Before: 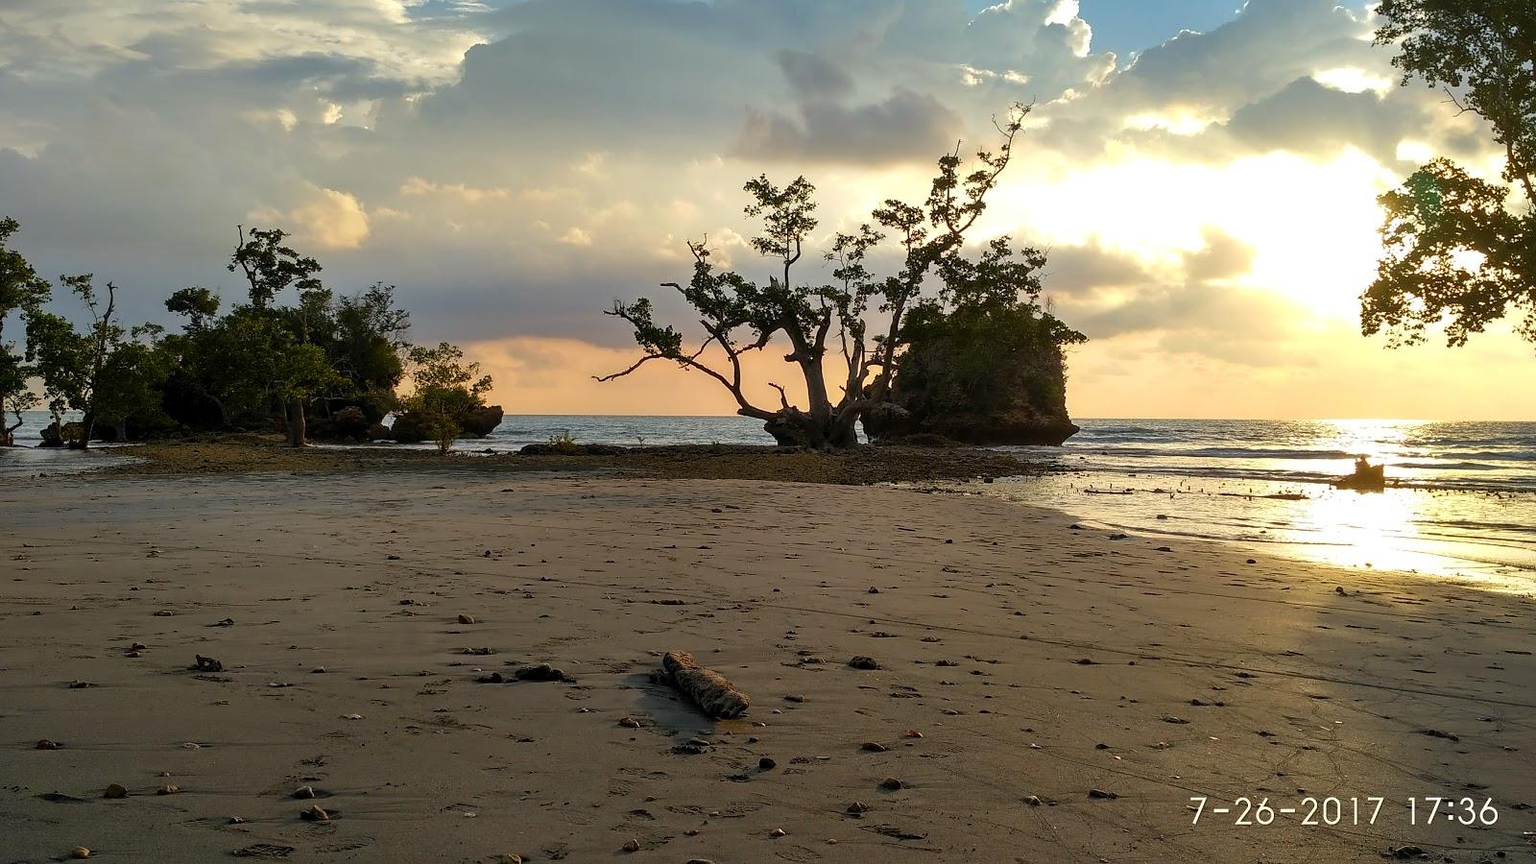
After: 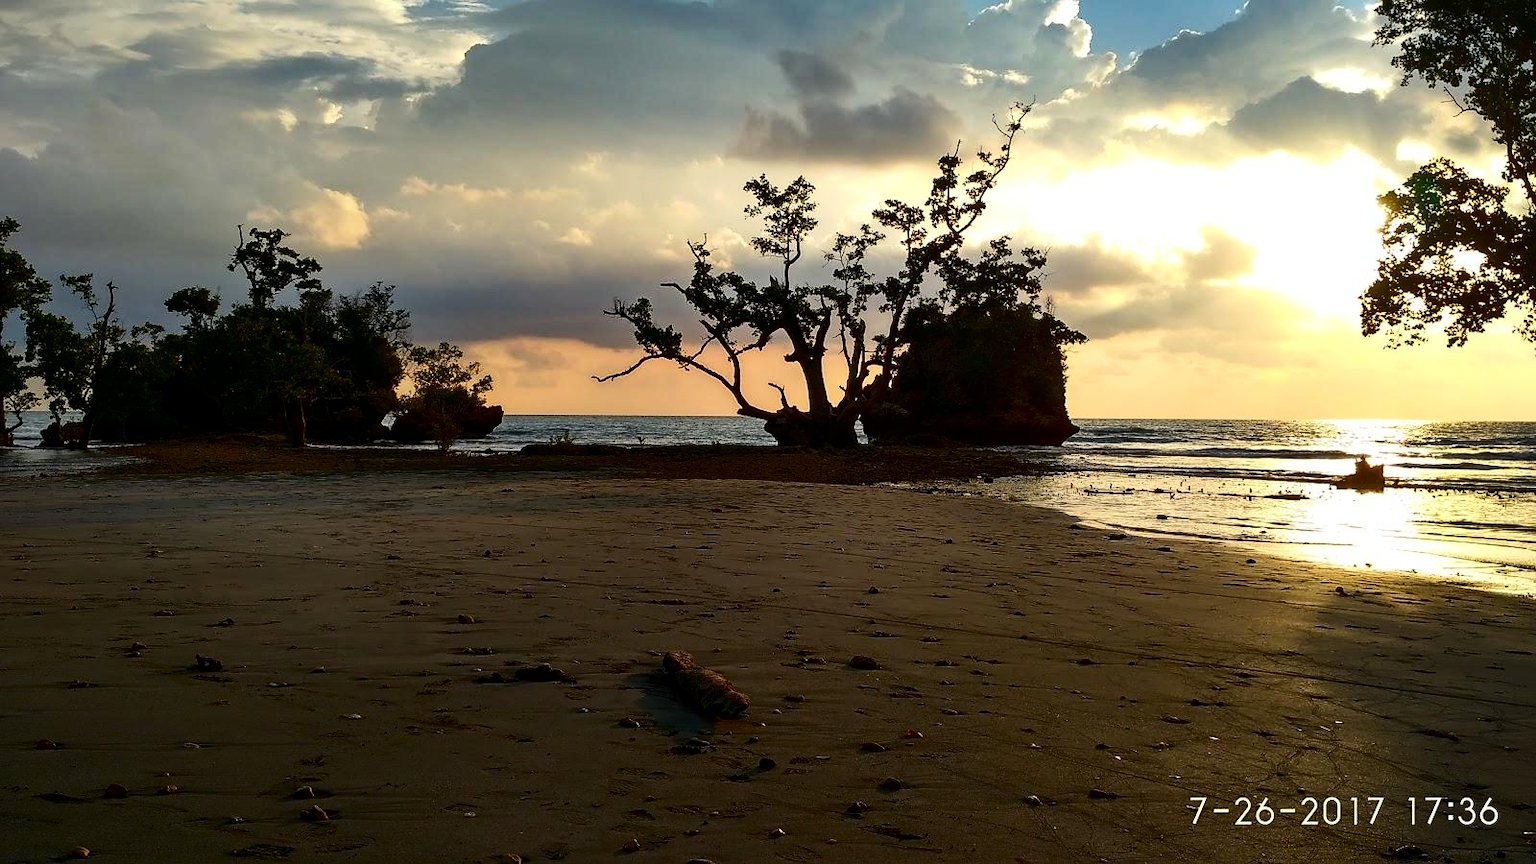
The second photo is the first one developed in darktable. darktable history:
contrast brightness saturation: contrast 0.241, brightness -0.239, saturation 0.141
